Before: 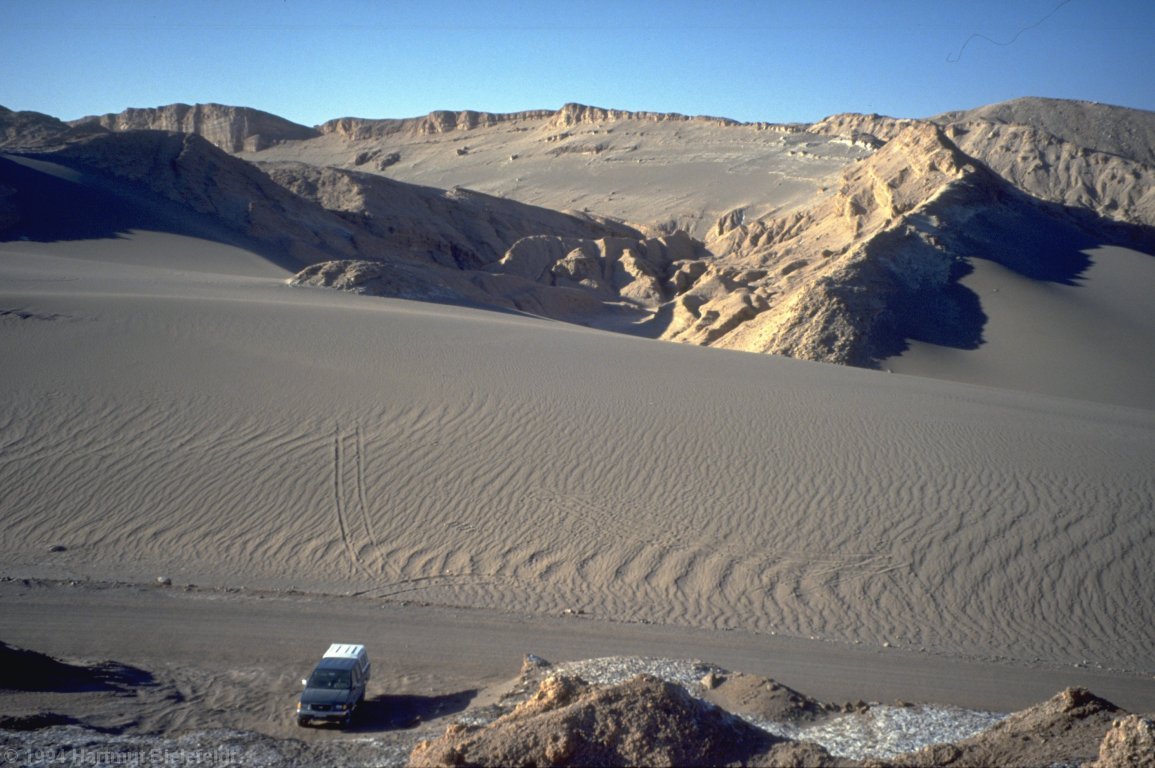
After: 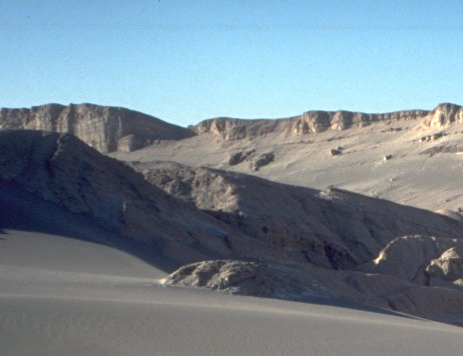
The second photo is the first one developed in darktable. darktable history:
crop and rotate: left 10.965%, top 0.101%, right 48.929%, bottom 53.433%
shadows and highlights: shadows 31.23, highlights 0.192, soften with gaussian
color zones: curves: ch0 [(0.018, 0.548) (0.224, 0.64) (0.425, 0.447) (0.675, 0.575) (0.732, 0.579)]; ch1 [(0.066, 0.487) (0.25, 0.5) (0.404, 0.43) (0.75, 0.421) (0.956, 0.421)]; ch2 [(0.044, 0.561) (0.215, 0.465) (0.399, 0.544) (0.465, 0.548) (0.614, 0.447) (0.724, 0.43) (0.882, 0.623) (0.956, 0.632)]
exposure: compensate highlight preservation false
